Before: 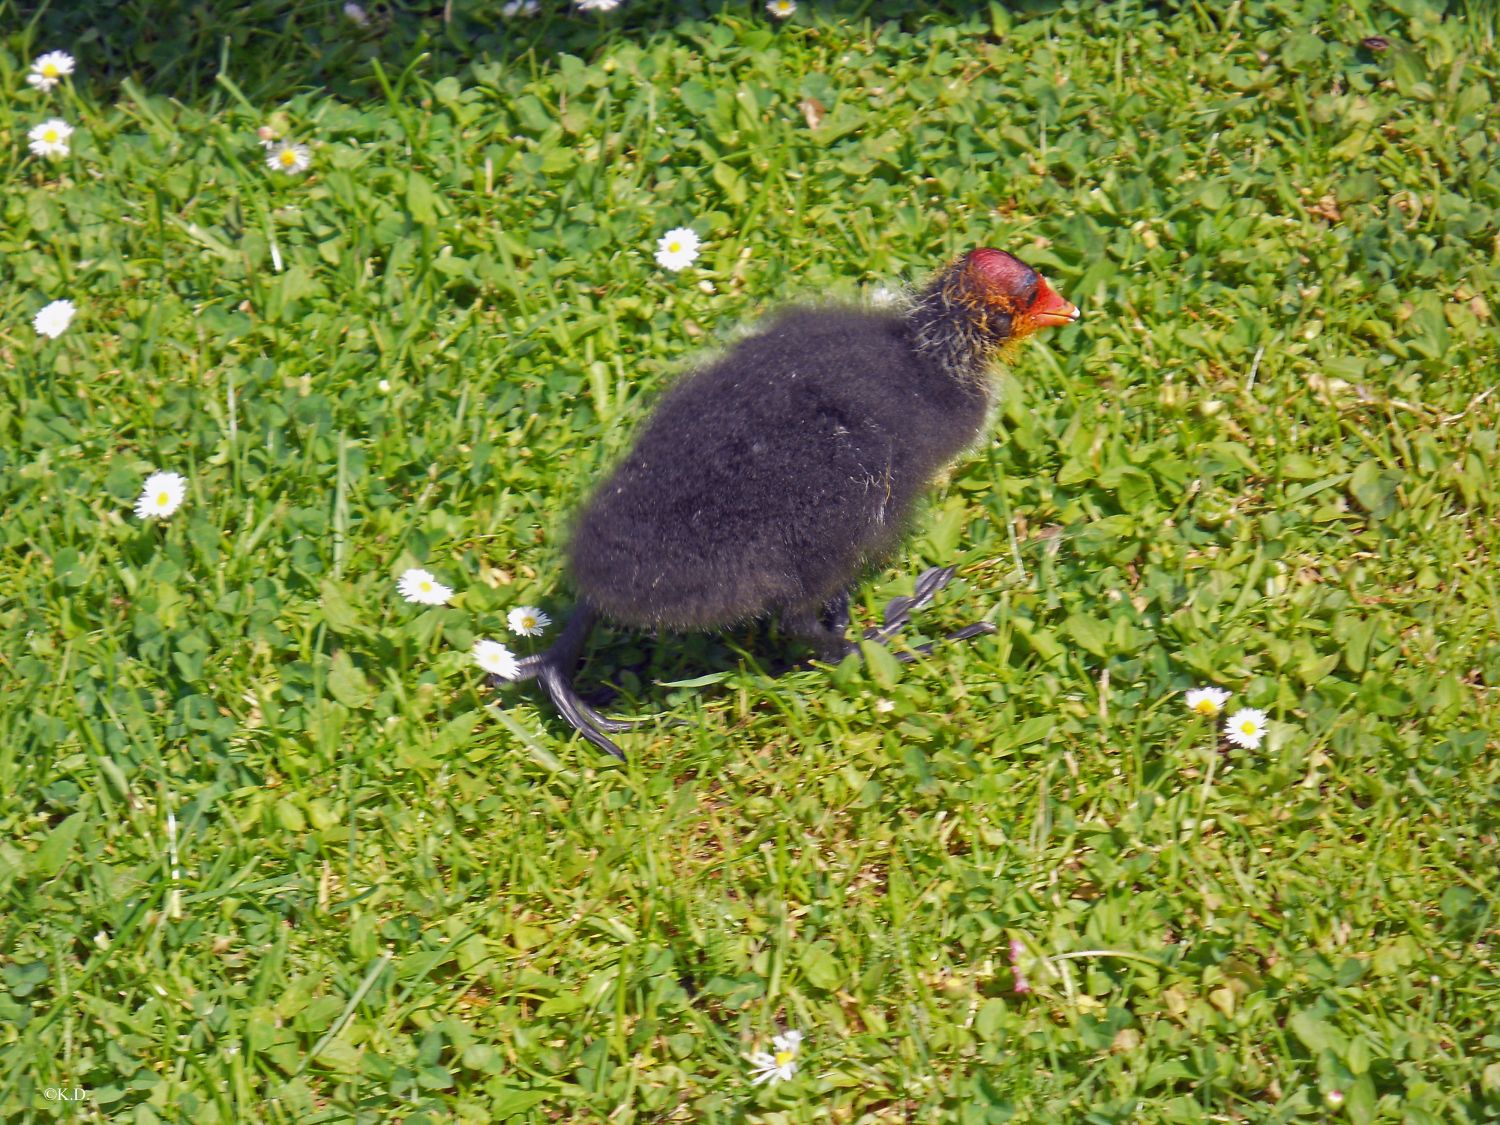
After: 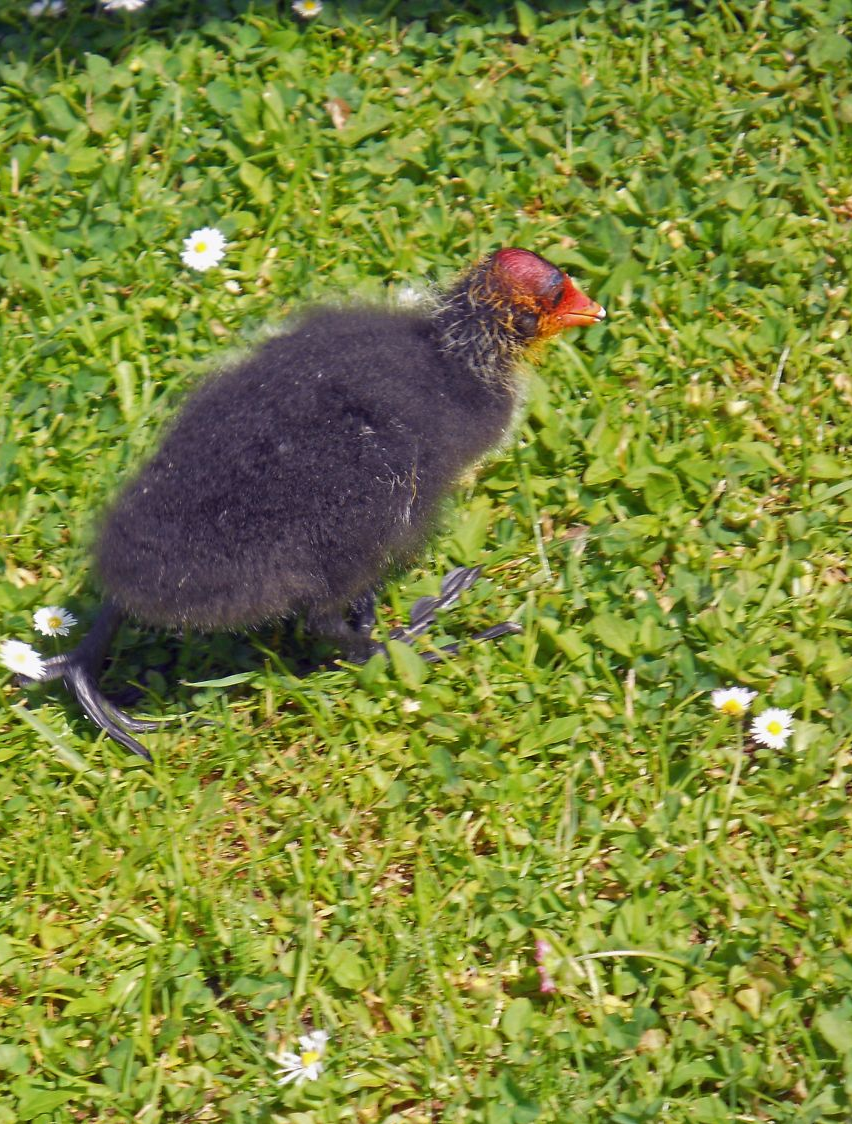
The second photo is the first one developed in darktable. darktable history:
sharpen: radius 2.857, amount 0.857, threshold 47.081
crop: left 31.602%, top 0.013%, right 11.595%
shadows and highlights: radius 94.36, shadows -13.78, white point adjustment 0.199, highlights 32.65, compress 48.6%, soften with gaussian
